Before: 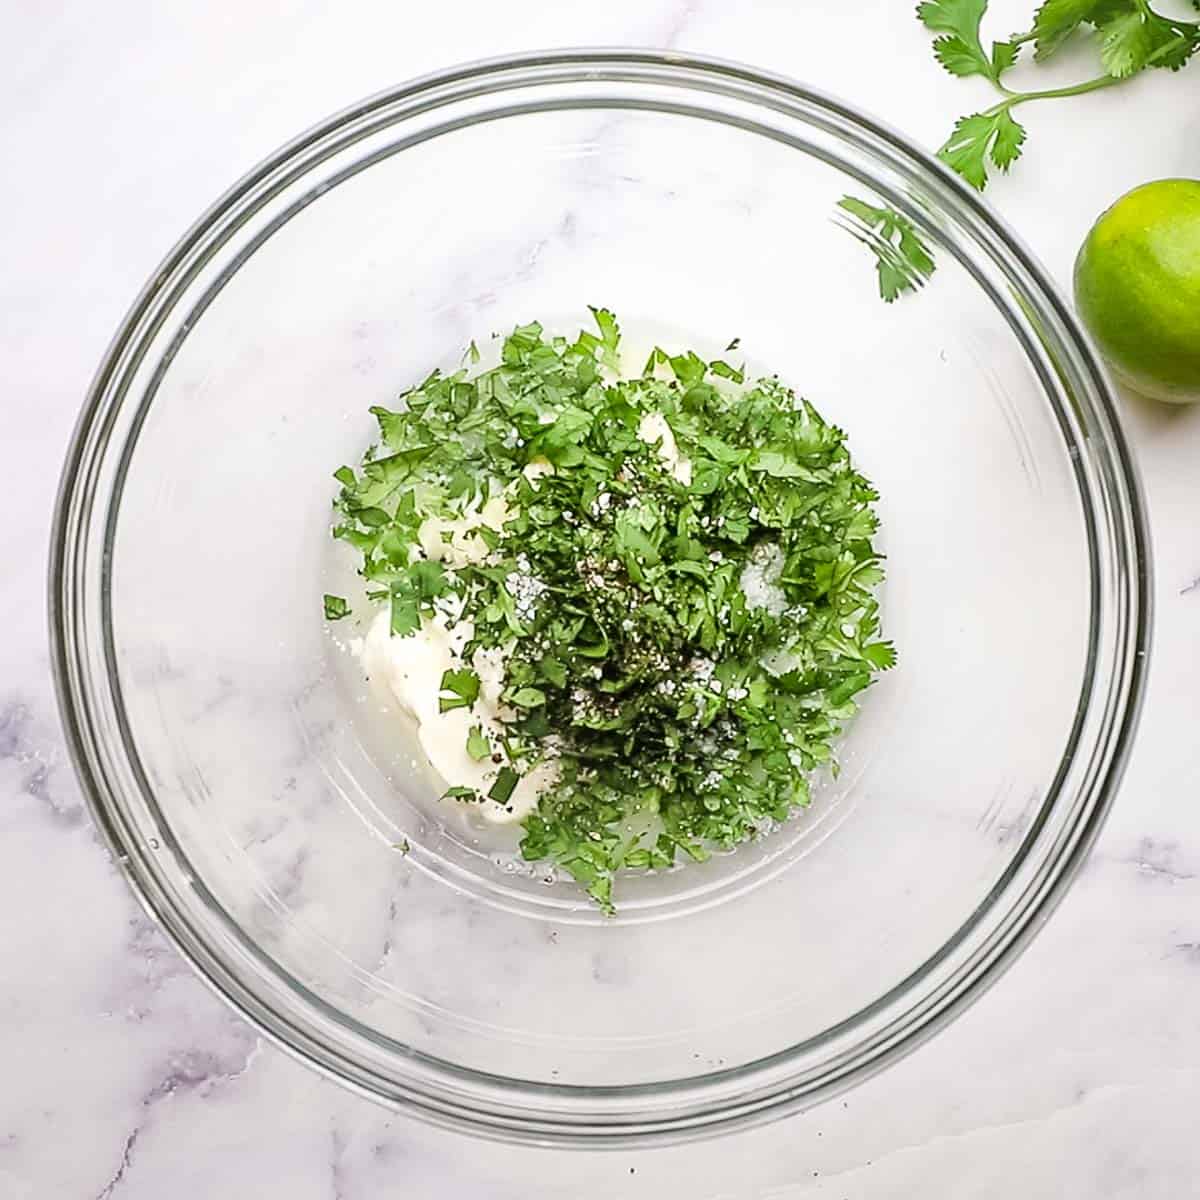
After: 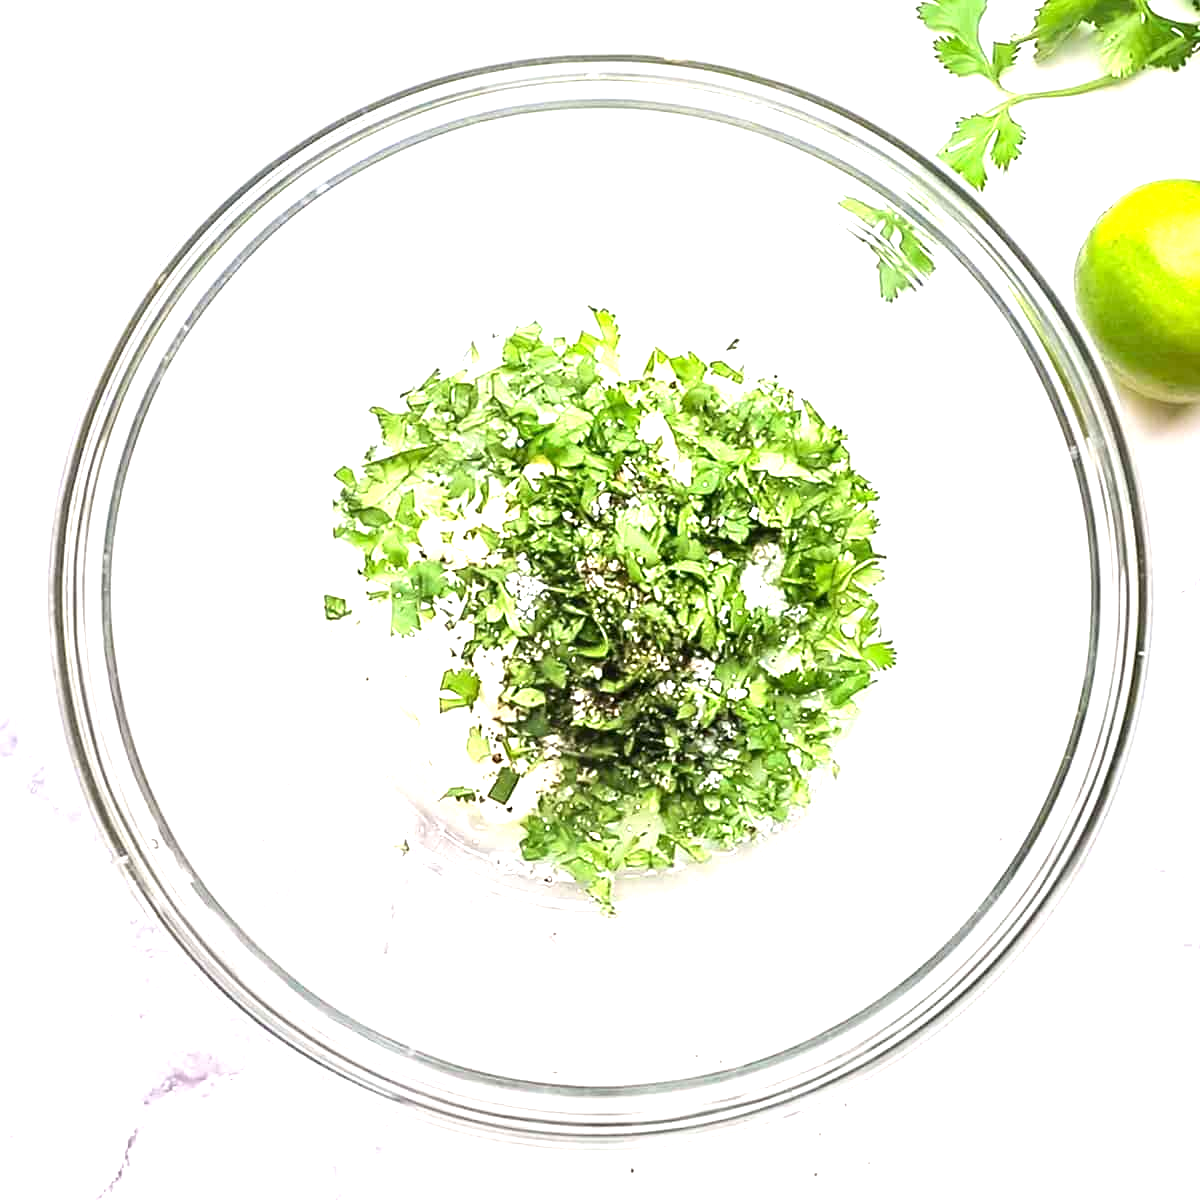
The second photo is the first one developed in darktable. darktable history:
exposure: exposure 1.201 EV, compensate highlight preservation false
